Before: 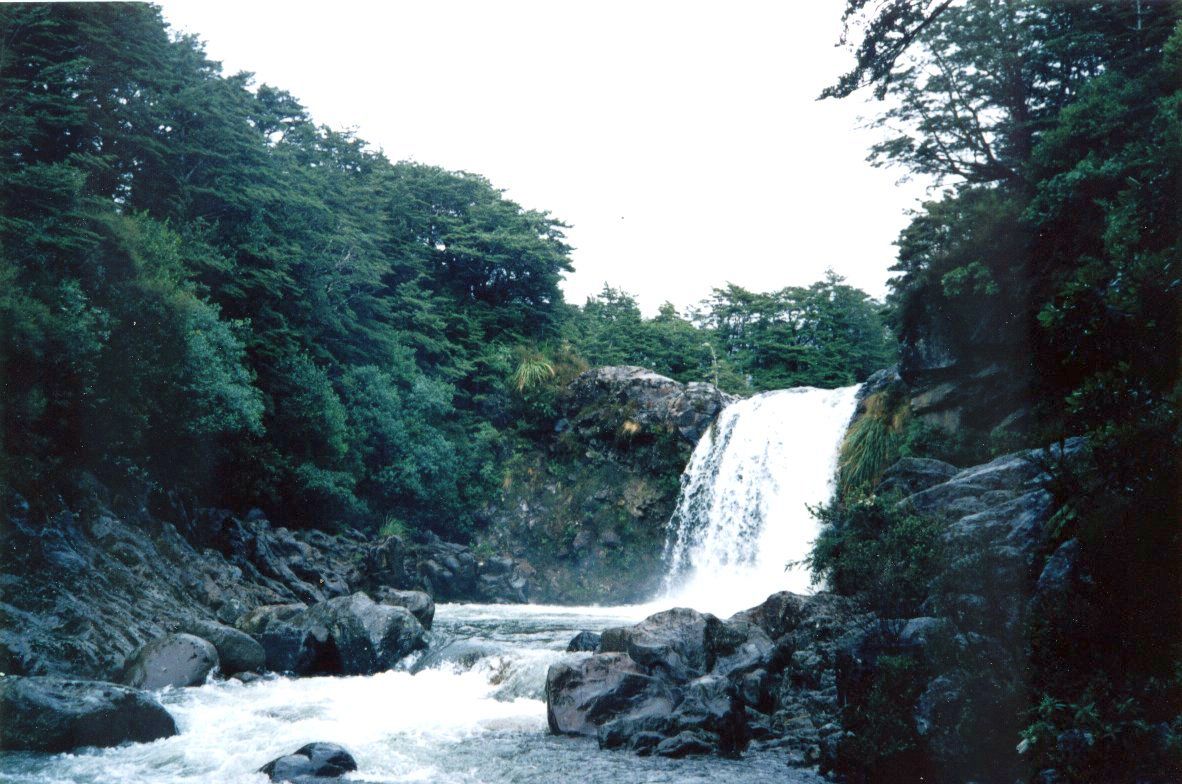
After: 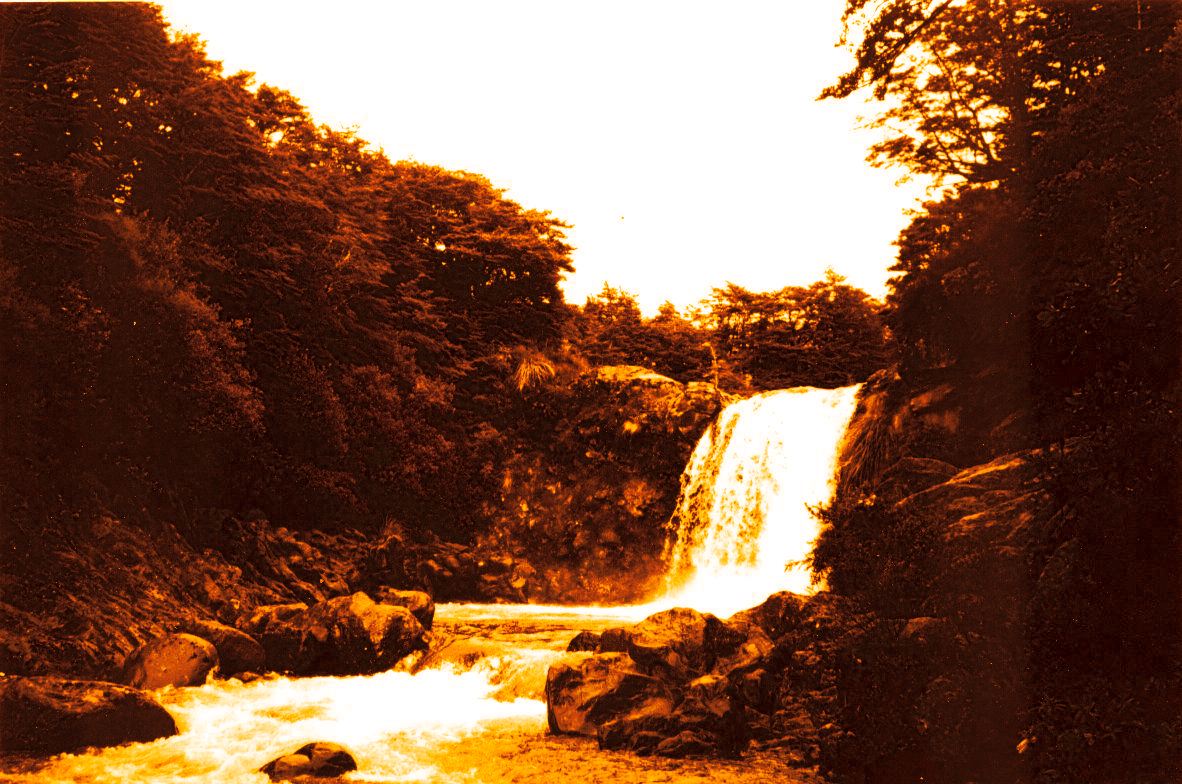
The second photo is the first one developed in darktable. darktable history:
tone curve: curves: ch0 [(0, 0) (0.003, 0.003) (0.011, 0.01) (0.025, 0.023) (0.044, 0.041) (0.069, 0.063) (0.1, 0.091) (0.136, 0.124) (0.177, 0.162) (0.224, 0.205) (0.277, 0.253) (0.335, 0.306) (0.399, 0.365) (0.468, 0.428) (0.543, 0.547) (0.623, 0.626) (0.709, 0.712) (0.801, 0.802) (0.898, 0.898) (1, 1)], preserve colors none
color look up table: target L [89.47, 74.14, 85.4, 58.58, 80.44, 67.44, 58.78, 5.455, 65.55, 67.1, 5.863, 2.273, 200, 100, 87.63, 86.73, 79.5, 85.01, 83.07, 79.97, 69.06, 45.03, 65.85, 30.67, 37.65, 8.659, 88.87, 79.85, 89.38, 71.05, 79.5, 85.65, 80.8, 71.26, 66.08, 71.68, 64.19, 66.42, 6.499, 4.849, 3.253, 23.08, 1.309, 69.41, 81.86, 13.57, 10.84, 58.78, 8.137], target a [-0.913, 30.07, 6.361, 48.59, 17.09, 46.42, 47.3, 20.81, 47.31, 46.51, 20.96, 8.865, 0, 0, 2.011, 4.357, 19.08, 7.759, 11.67, 18.09, 41.79, 46.24, 48.06, 41.7, 44.29, 24.57, -0.382, 17.66, -1.335, 37.84, 19.08, 5.88, 15.68, 37.36, 46.77, 36.39, 47.65, 46.68, 21.6, 18.81, 13.23, 36.29, 5.825, 41.71, 14.13, 29.79, 27.03, 47.3, 23.78], target b [87.8, 78.21, 85.15, 67.33, 82.06, 74.52, 67.68, 8.632, 73.08, 74.25, 9.253, 3.591, 0, 0, 86.61, 86.08, 81.28, 84.87, 83.71, 81.67, 75.27, 56.06, 73.43, 42.72, 49.73, 13.24, 87.43, 81.63, 87.77, 76.55, 81.38, 85.23, 82.22, 76.54, 73.44, 76.77, 71.85, 73.71, 10.24, 7.667, 5.154, 34.02, 2.085, 75.54, 82.95, 21.2, 16.64, 67.68, 12.82], num patches 49
